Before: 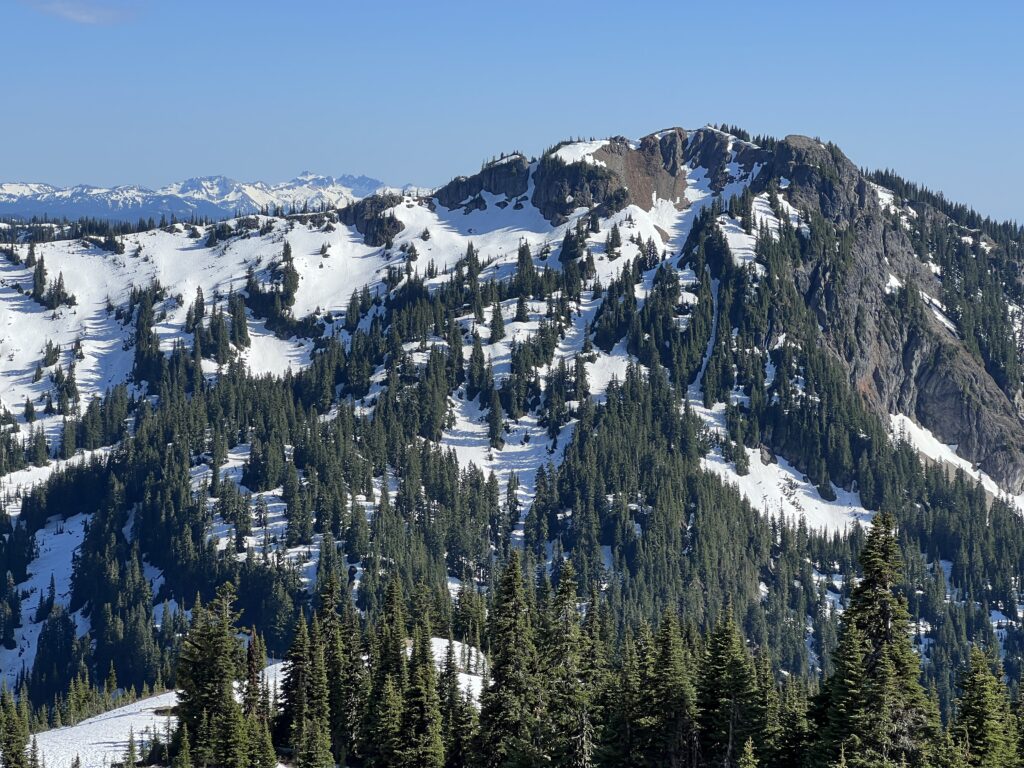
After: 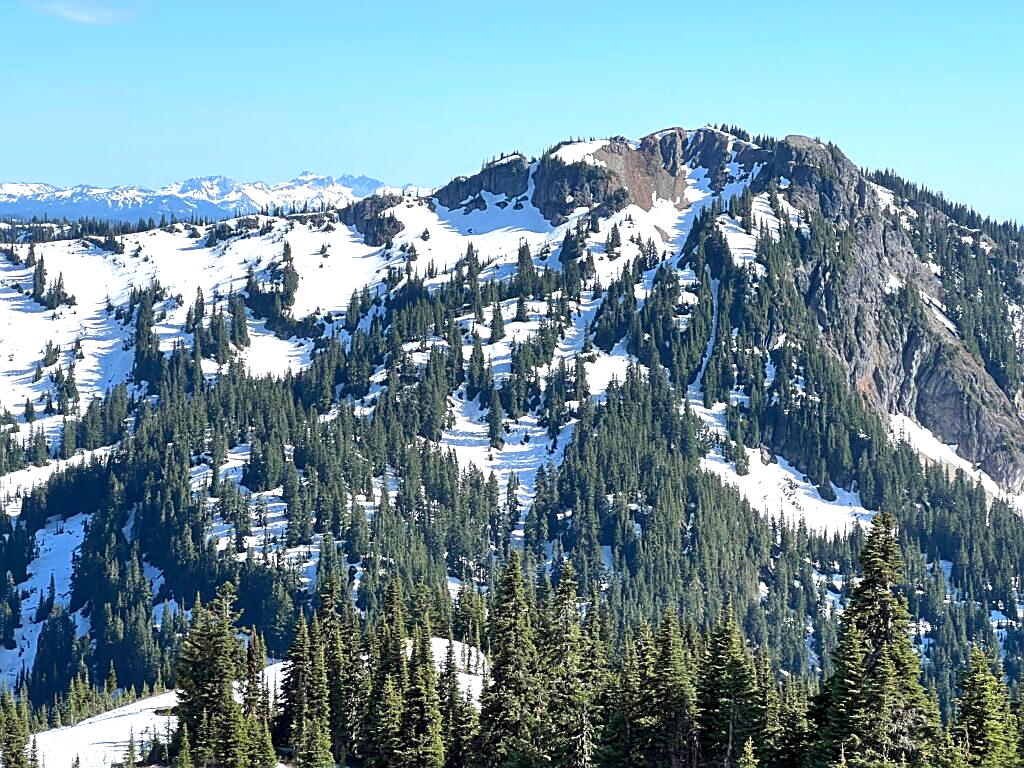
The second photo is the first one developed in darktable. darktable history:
sharpen: on, module defaults
exposure: exposure 0.943 EV, compensate highlight preservation false
